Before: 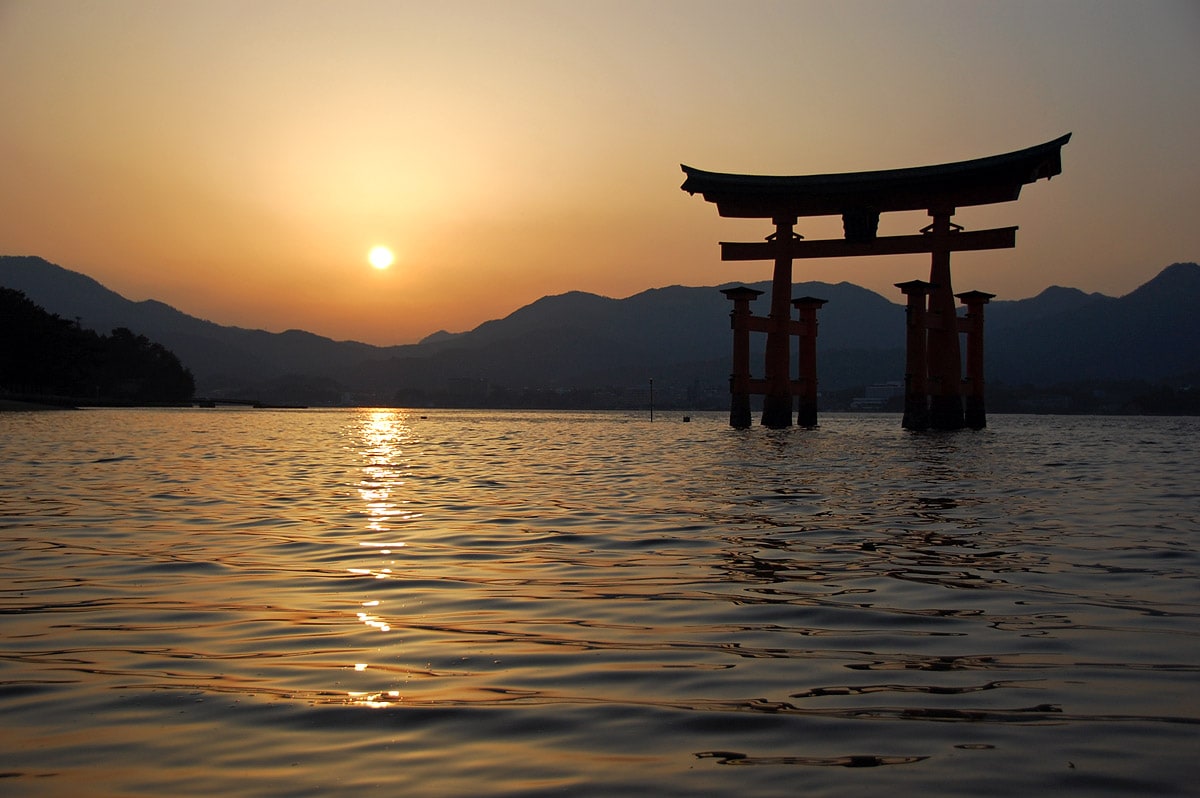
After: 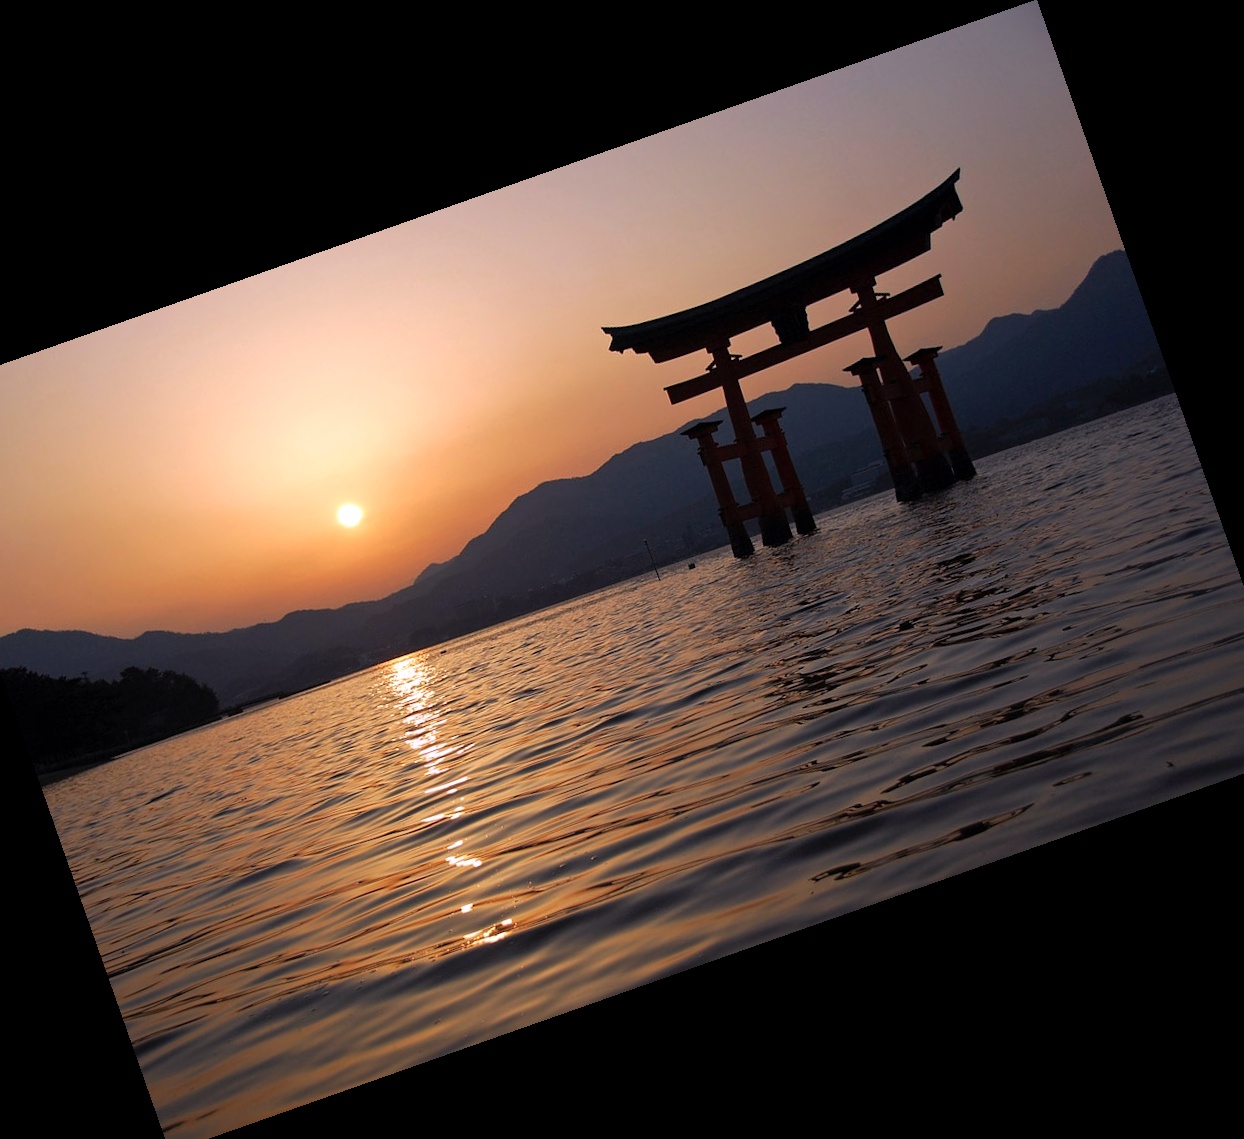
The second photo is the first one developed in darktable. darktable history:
crop and rotate: angle 19.43°, left 6.812%, right 4.125%, bottom 1.087%
white balance: red 1.066, blue 1.119
